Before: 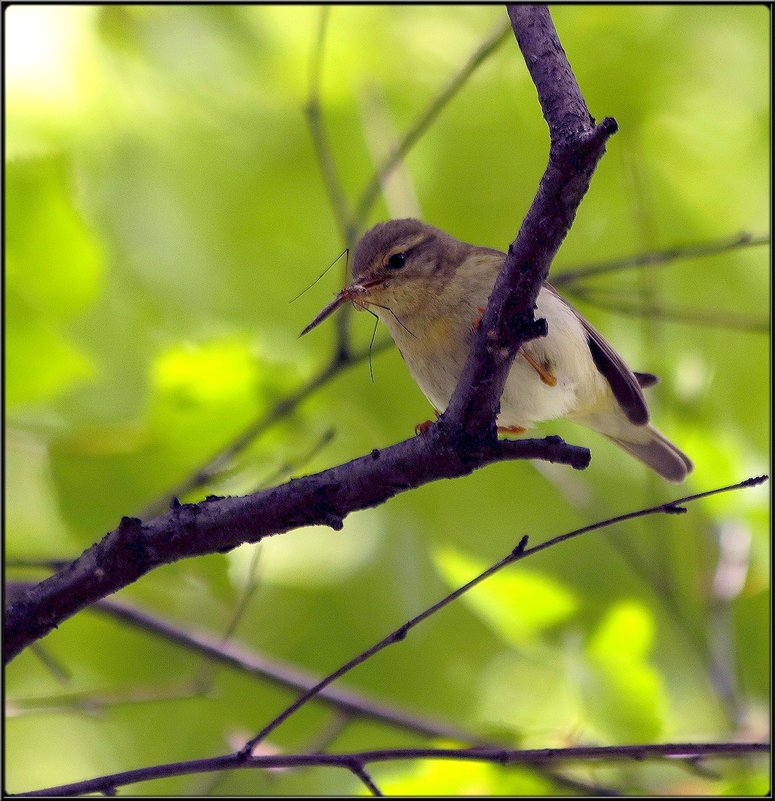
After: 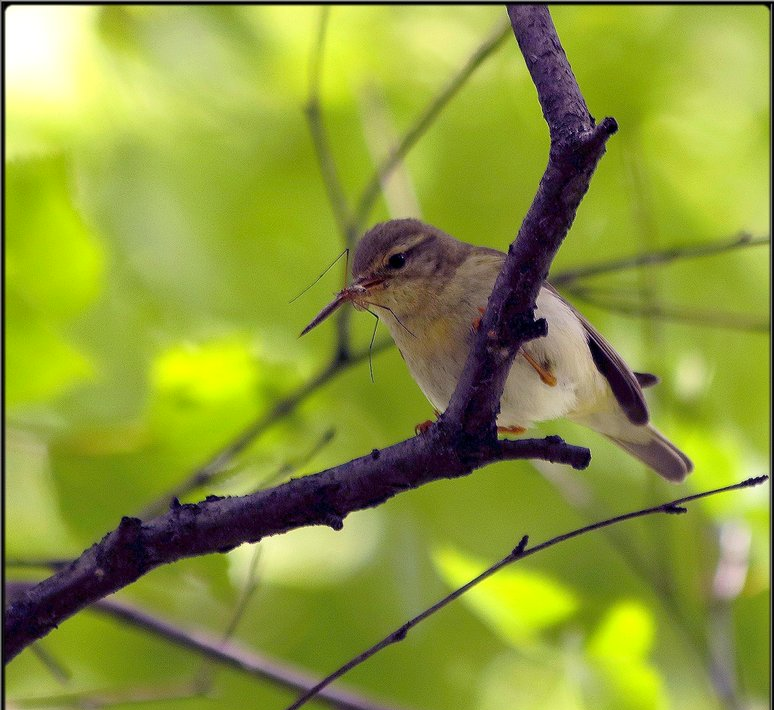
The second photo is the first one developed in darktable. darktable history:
shadows and highlights: shadows 36.66, highlights -26.8, soften with gaussian
crop and rotate: top 0%, bottom 11.353%
